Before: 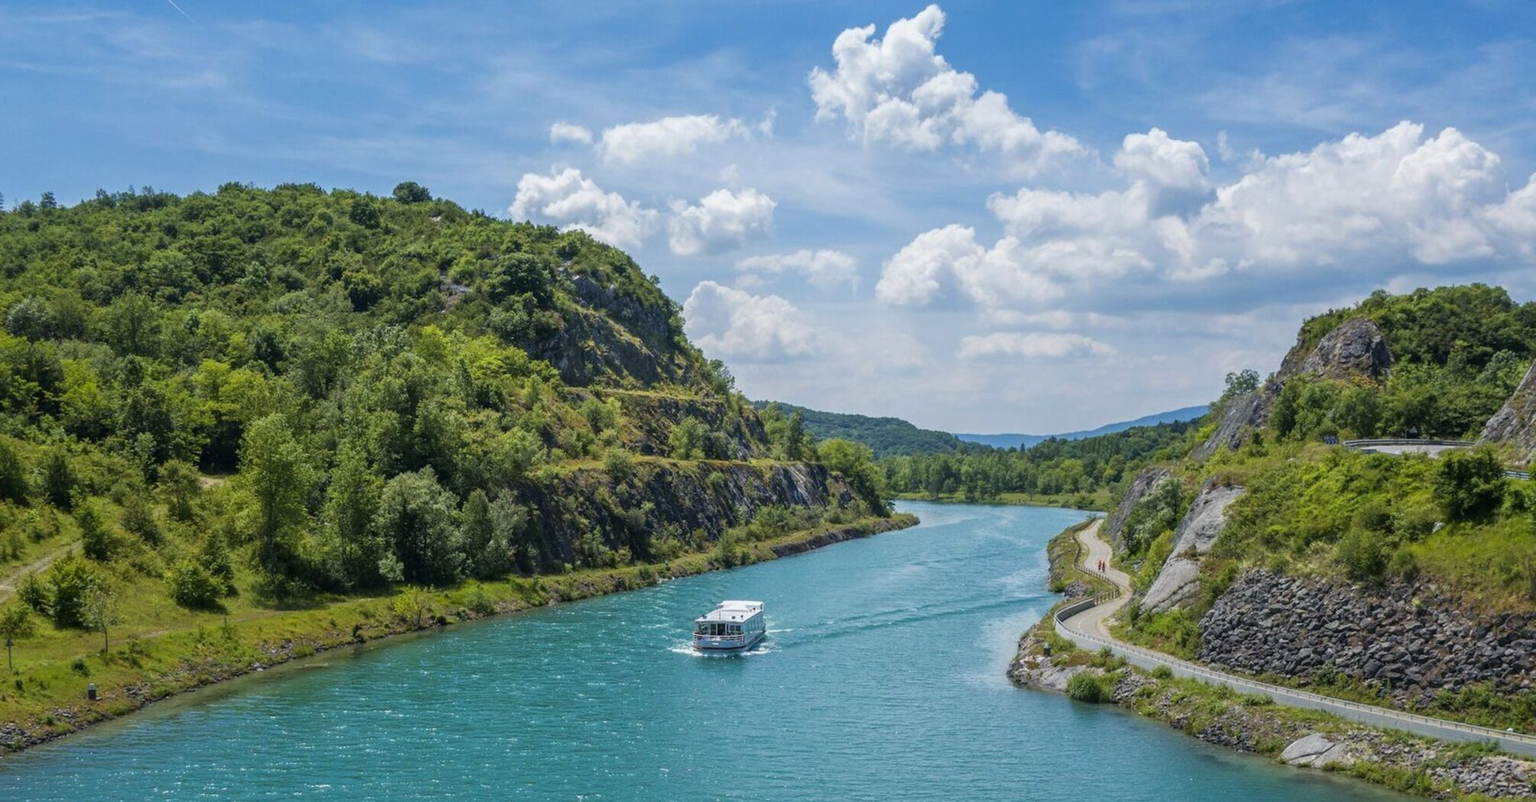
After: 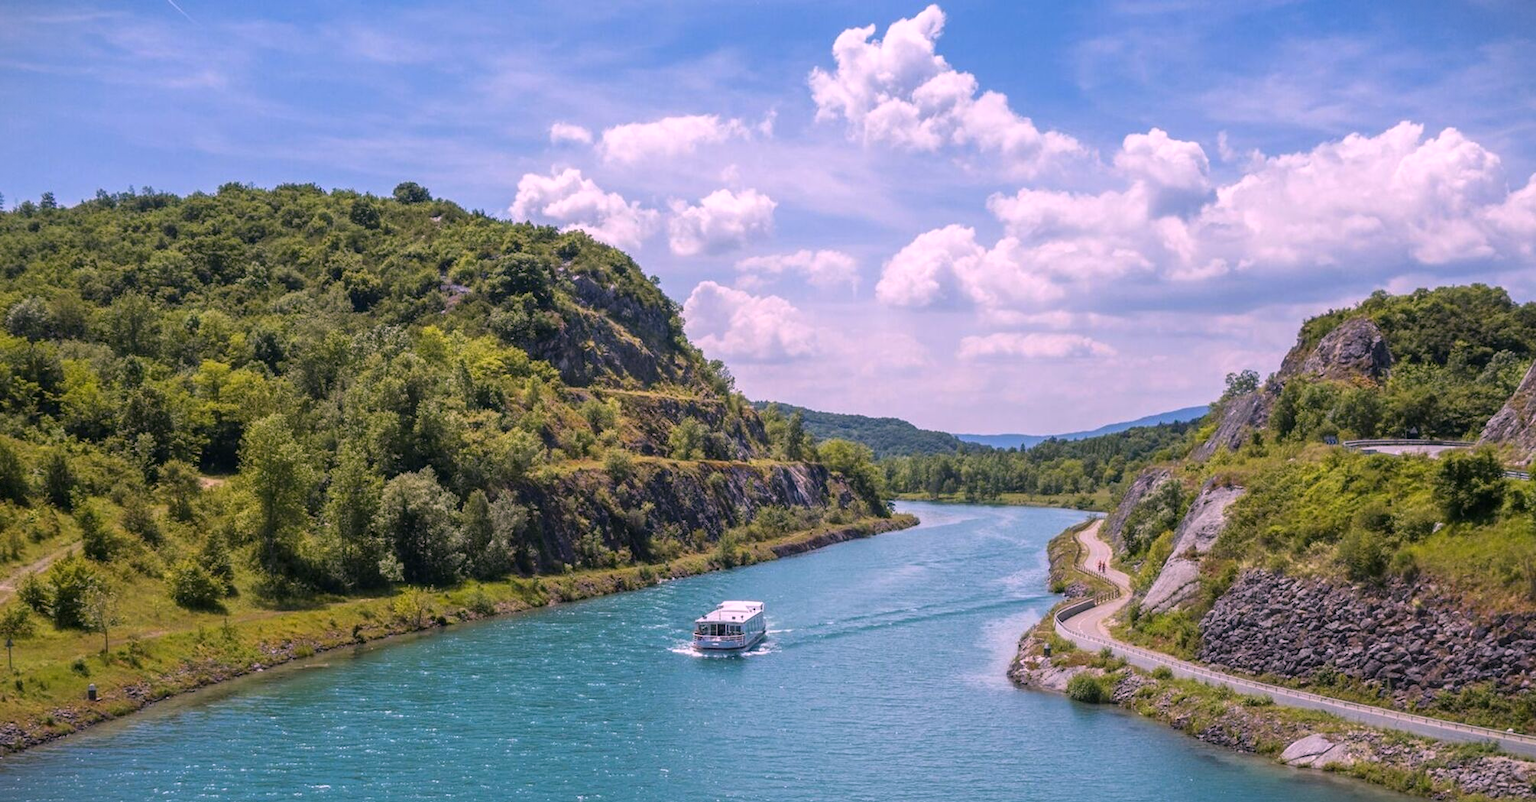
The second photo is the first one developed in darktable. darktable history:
white balance: red 1.188, blue 1.11
vignetting: fall-off start 100%, brightness -0.406, saturation -0.3, width/height ratio 1.324, dithering 8-bit output, unbound false
